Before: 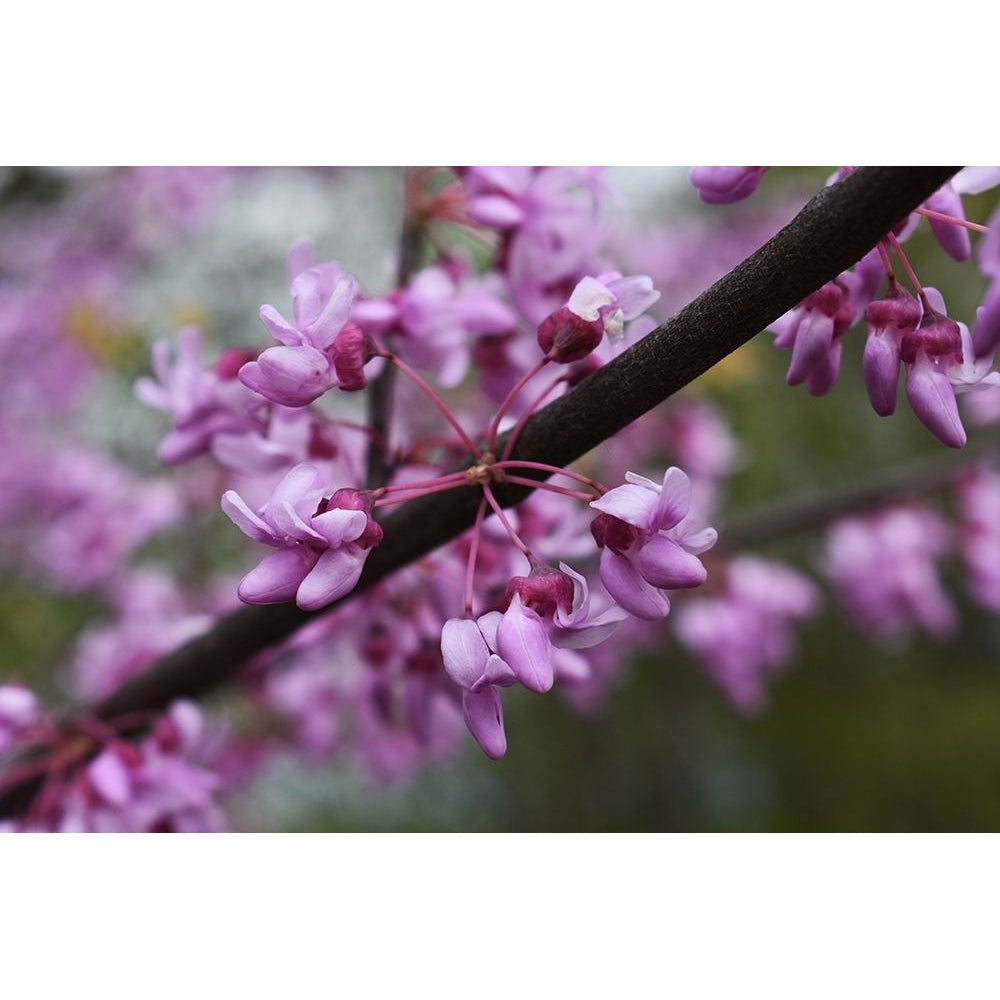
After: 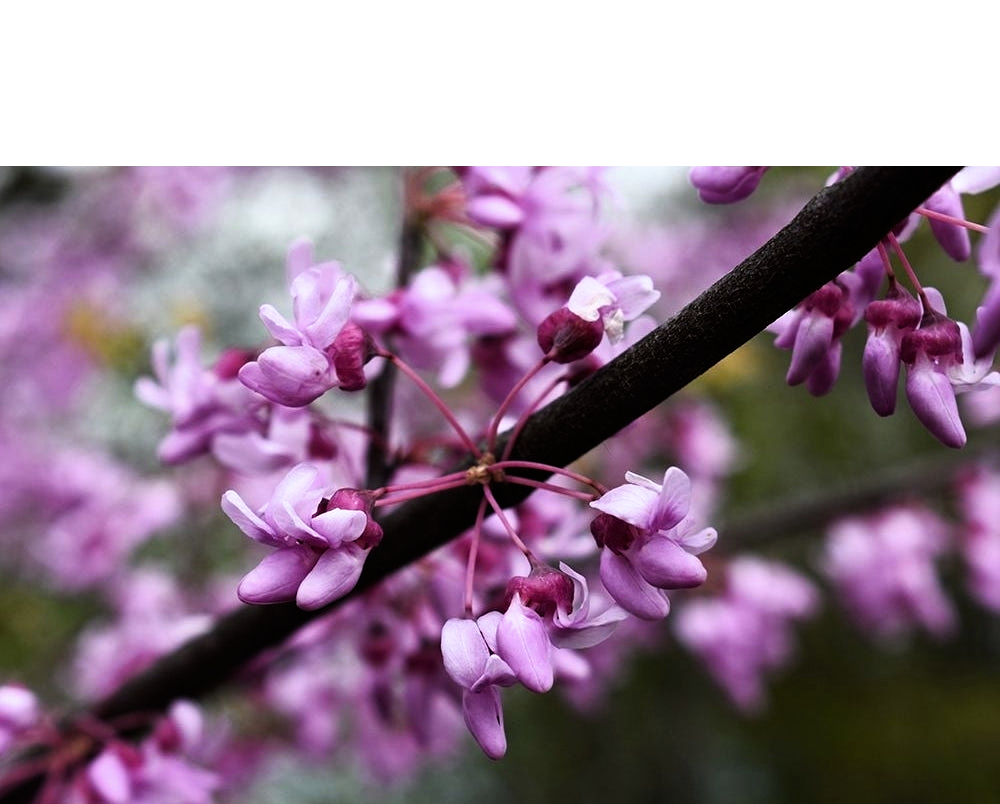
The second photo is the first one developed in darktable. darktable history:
crop: bottom 19.553%
color balance rgb: power › hue 206.43°, perceptual saturation grading › global saturation 19.959%
filmic rgb: black relative exposure -8.03 EV, white relative exposure 2.19 EV, threshold 2.97 EV, hardness 6.89, enable highlight reconstruction true
contrast brightness saturation: saturation -0.051
